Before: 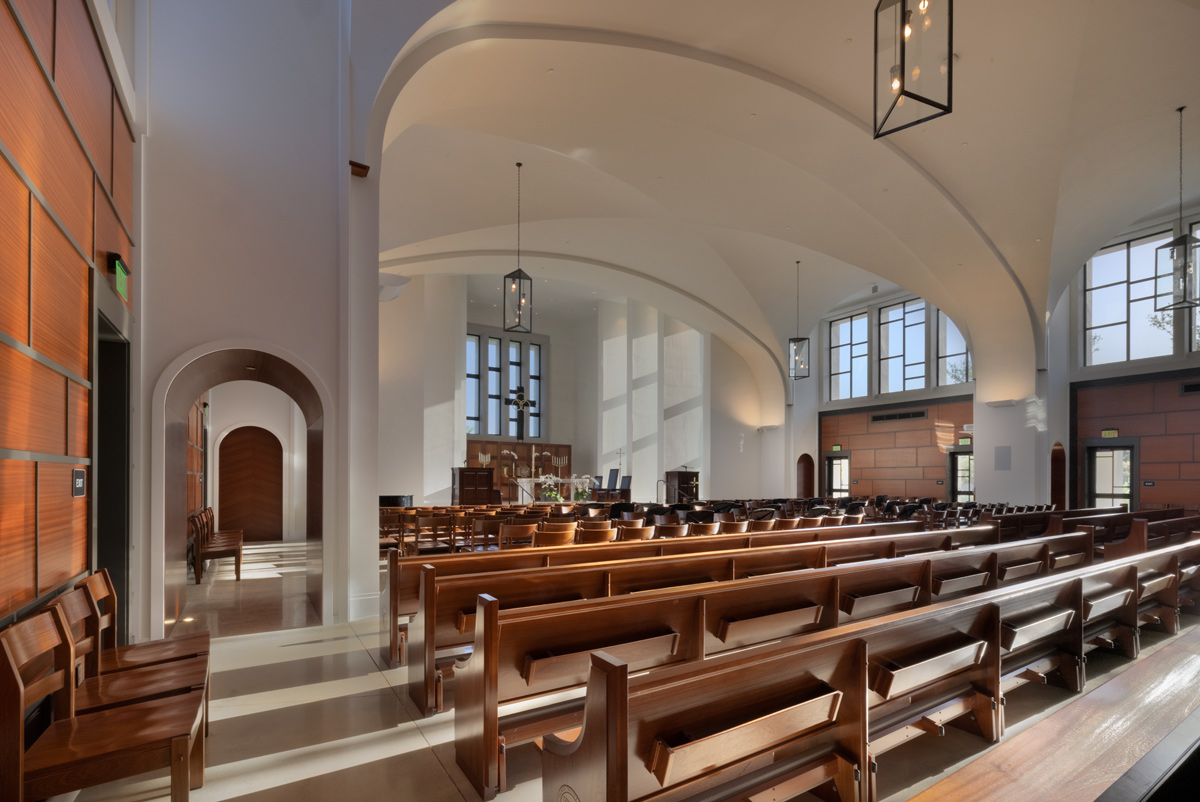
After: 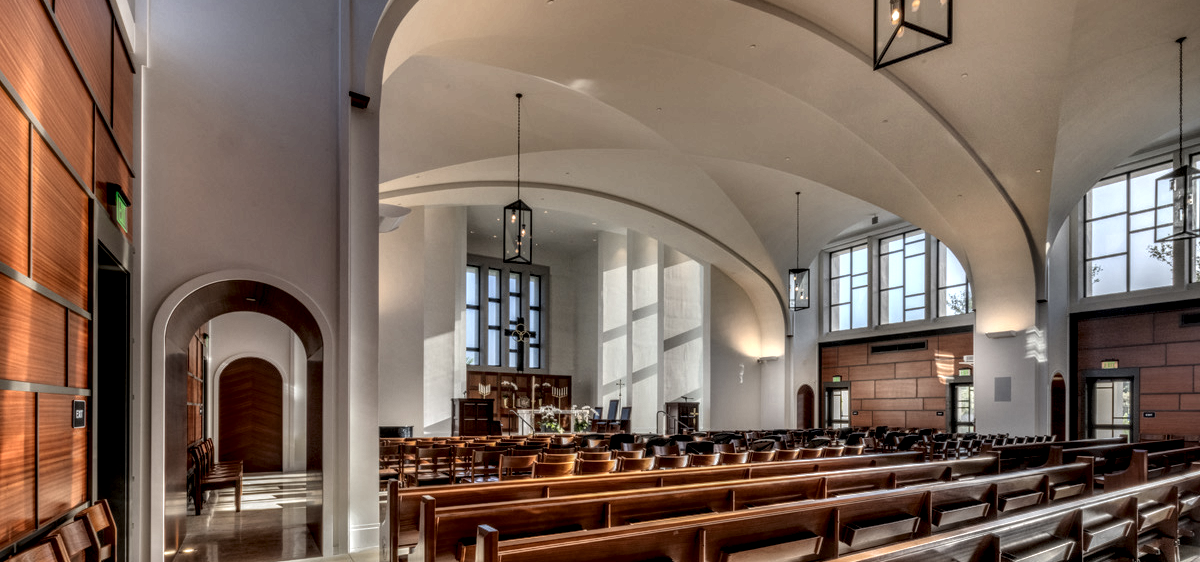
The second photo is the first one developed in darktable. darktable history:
crop and rotate: top 8.644%, bottom 21.161%
local contrast: highlights 6%, shadows 5%, detail 299%, midtone range 0.305
